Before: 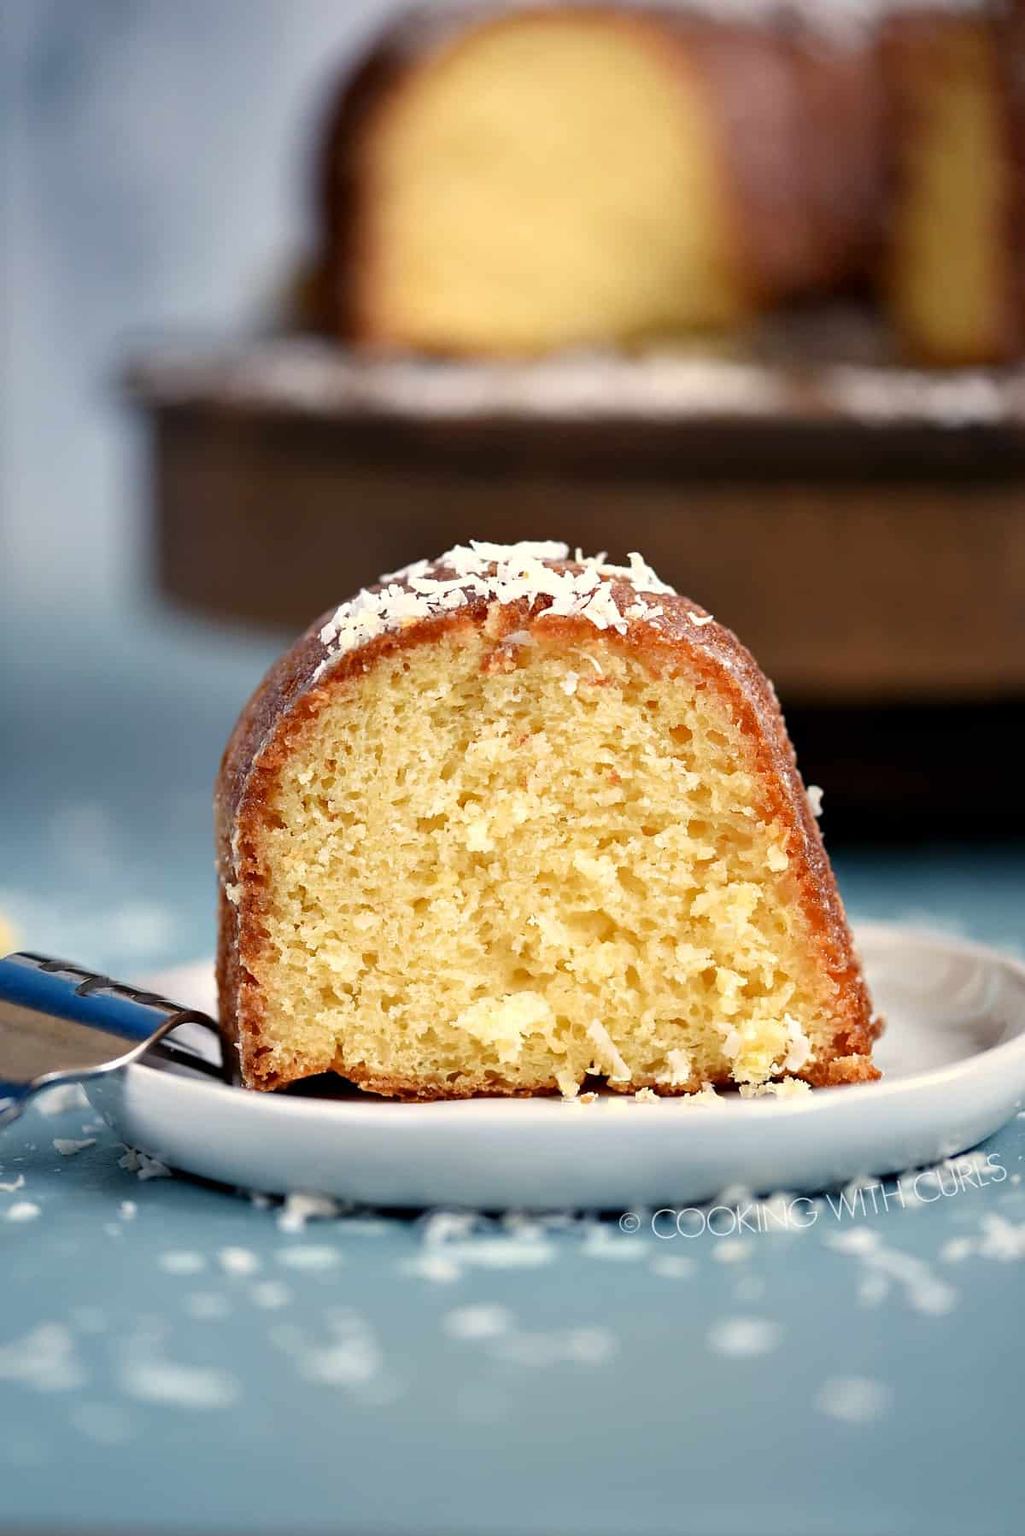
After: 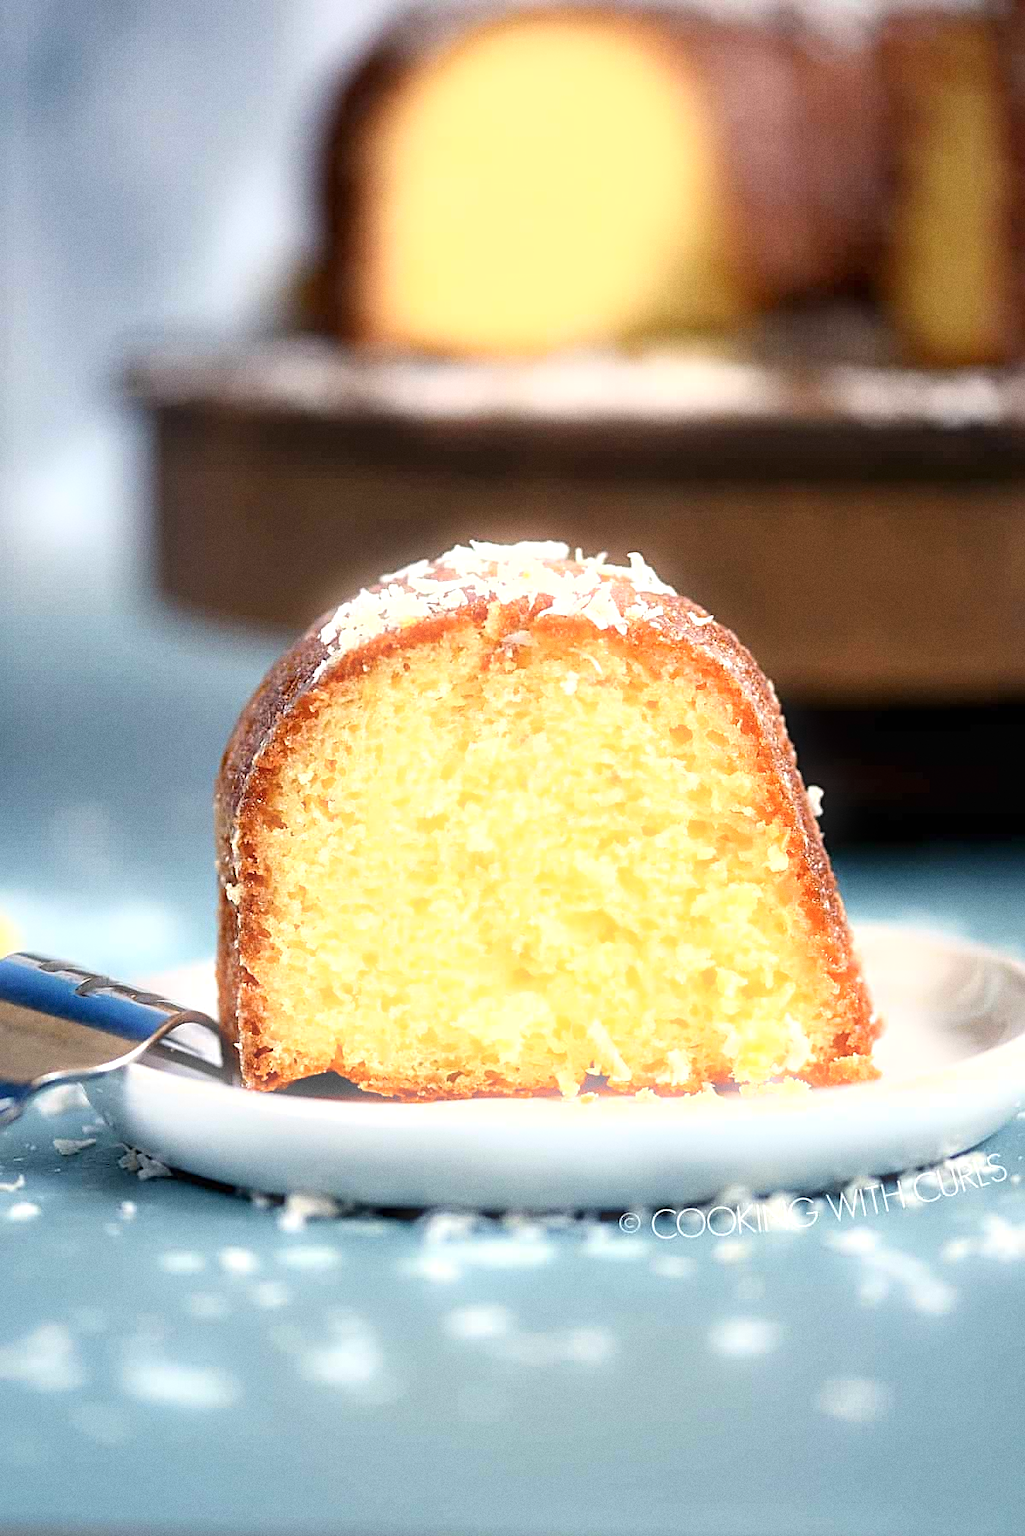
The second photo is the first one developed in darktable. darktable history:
sharpen: radius 2.767
bloom: size 5%, threshold 95%, strength 15%
grain: coarseness 0.09 ISO
exposure: black level correction 0, exposure 0.5 EV, compensate exposure bias true, compensate highlight preservation false
